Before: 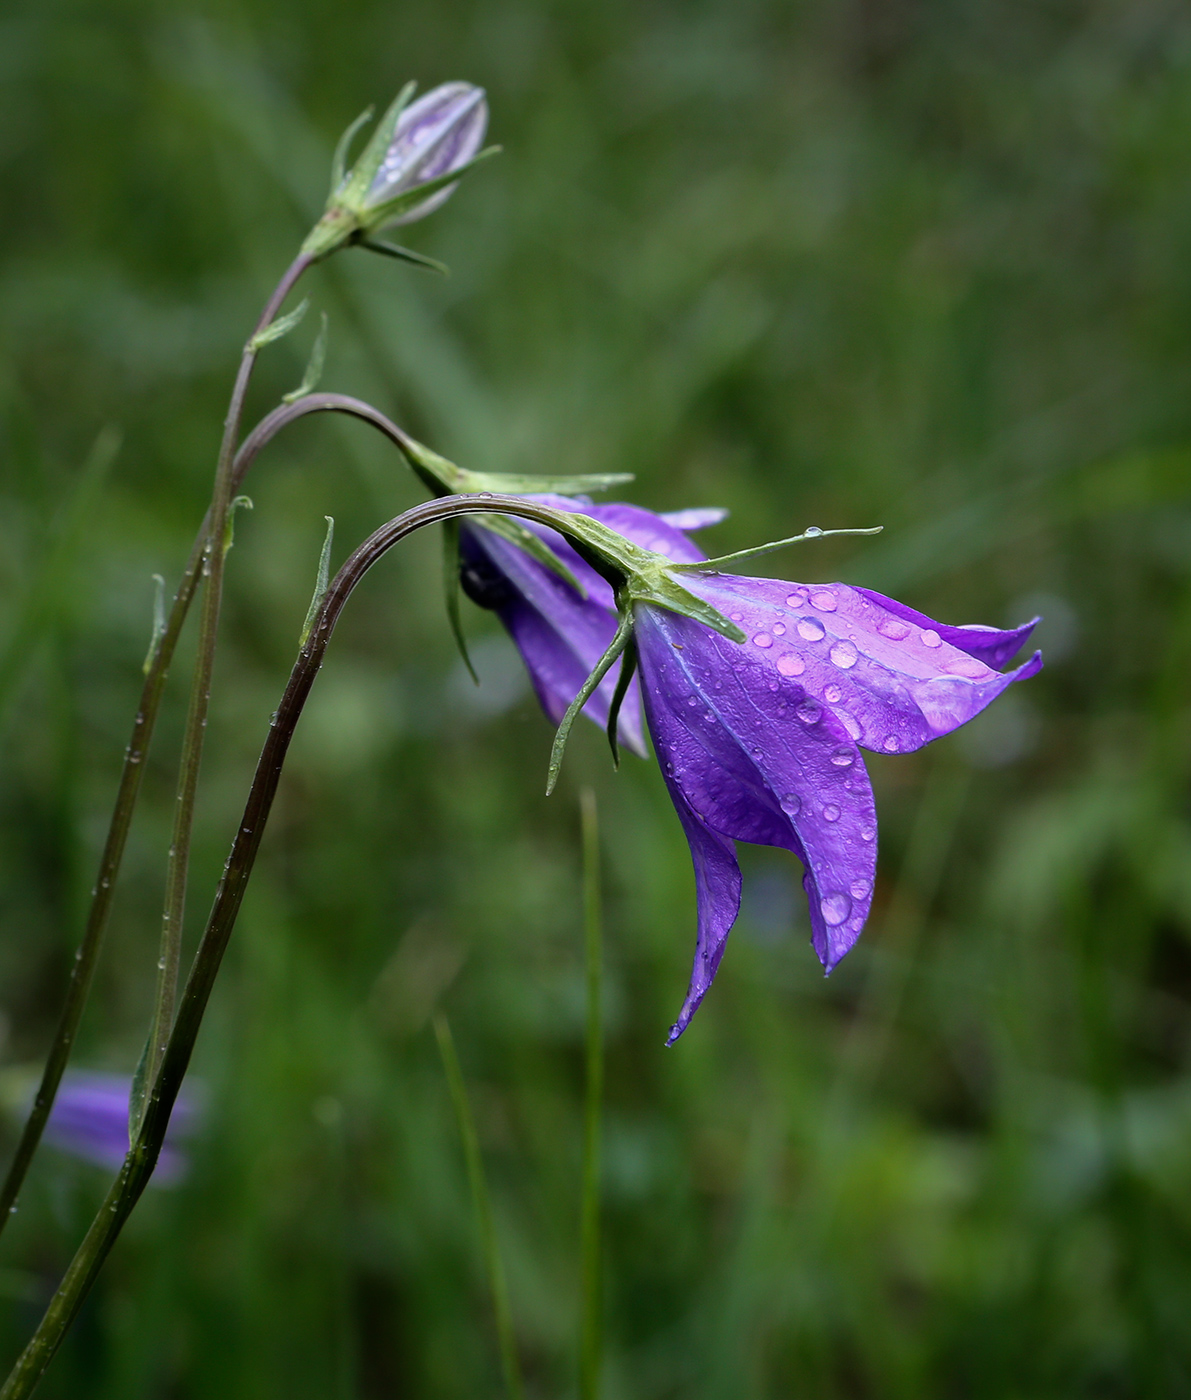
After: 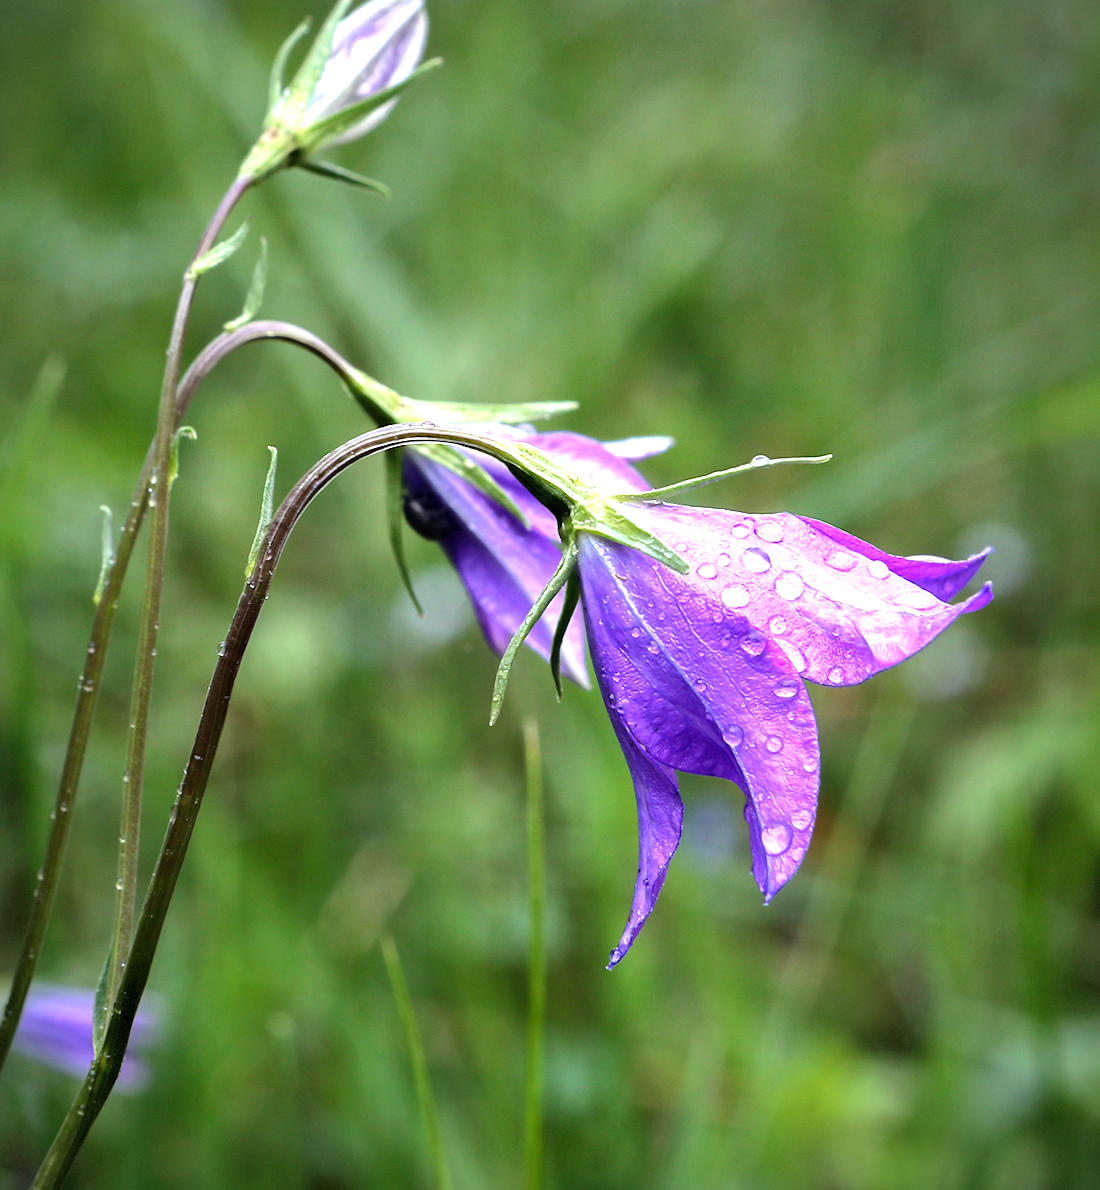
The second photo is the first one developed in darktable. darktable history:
vignetting: fall-off start 97.28%, fall-off radius 79%, brightness -0.462, saturation -0.3, width/height ratio 1.114, dithering 8-bit output, unbound false
exposure: black level correction 0, exposure 1.4 EV, compensate highlight preservation false
white balance: red 1, blue 1
crop: left 1.507%, top 6.147%, right 1.379%, bottom 6.637%
rotate and perspective: rotation 0.074°, lens shift (vertical) 0.096, lens shift (horizontal) -0.041, crop left 0.043, crop right 0.952, crop top 0.024, crop bottom 0.979
